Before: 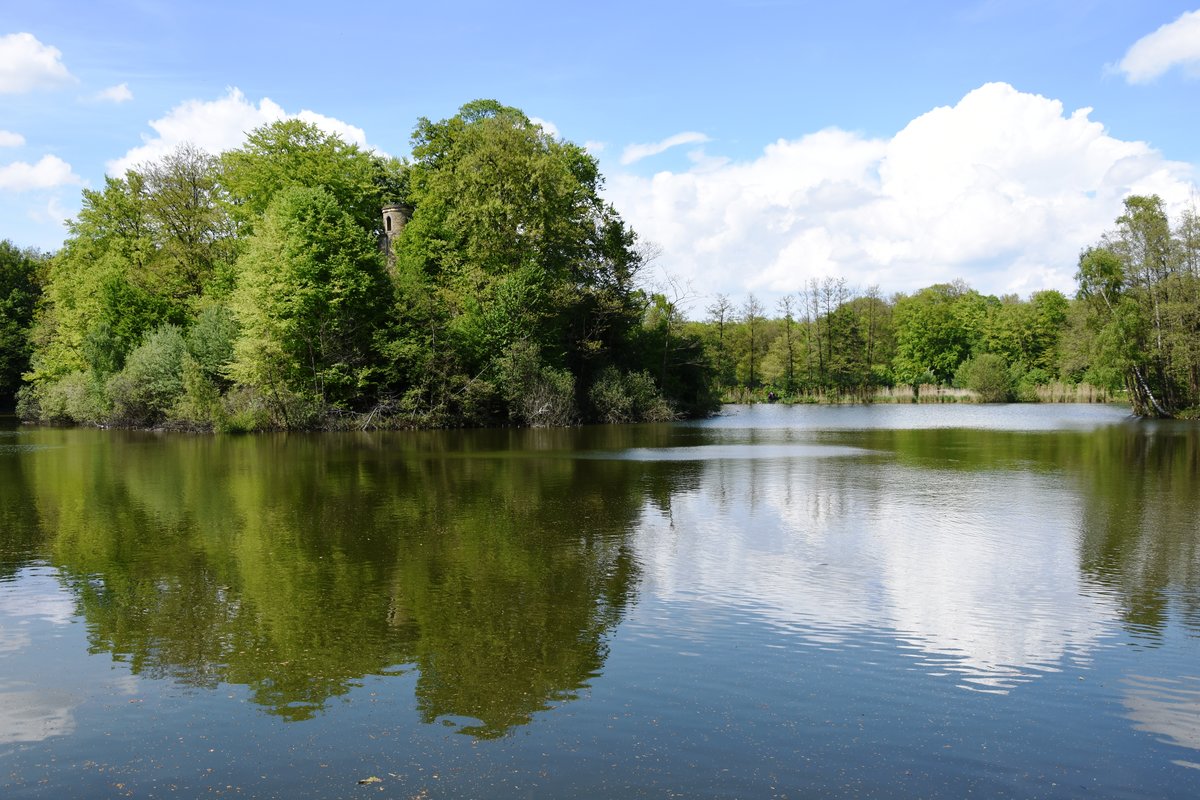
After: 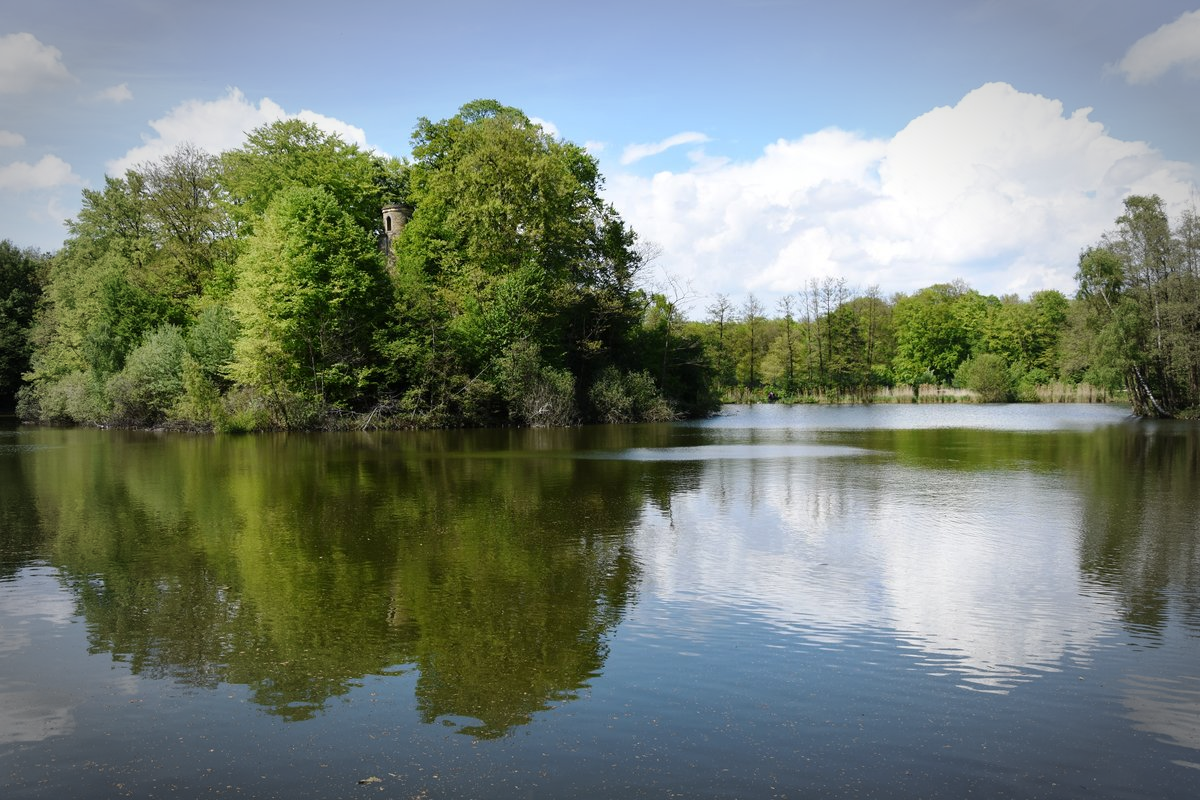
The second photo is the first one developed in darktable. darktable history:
vignetting: fall-off start 70.88%, width/height ratio 1.334
